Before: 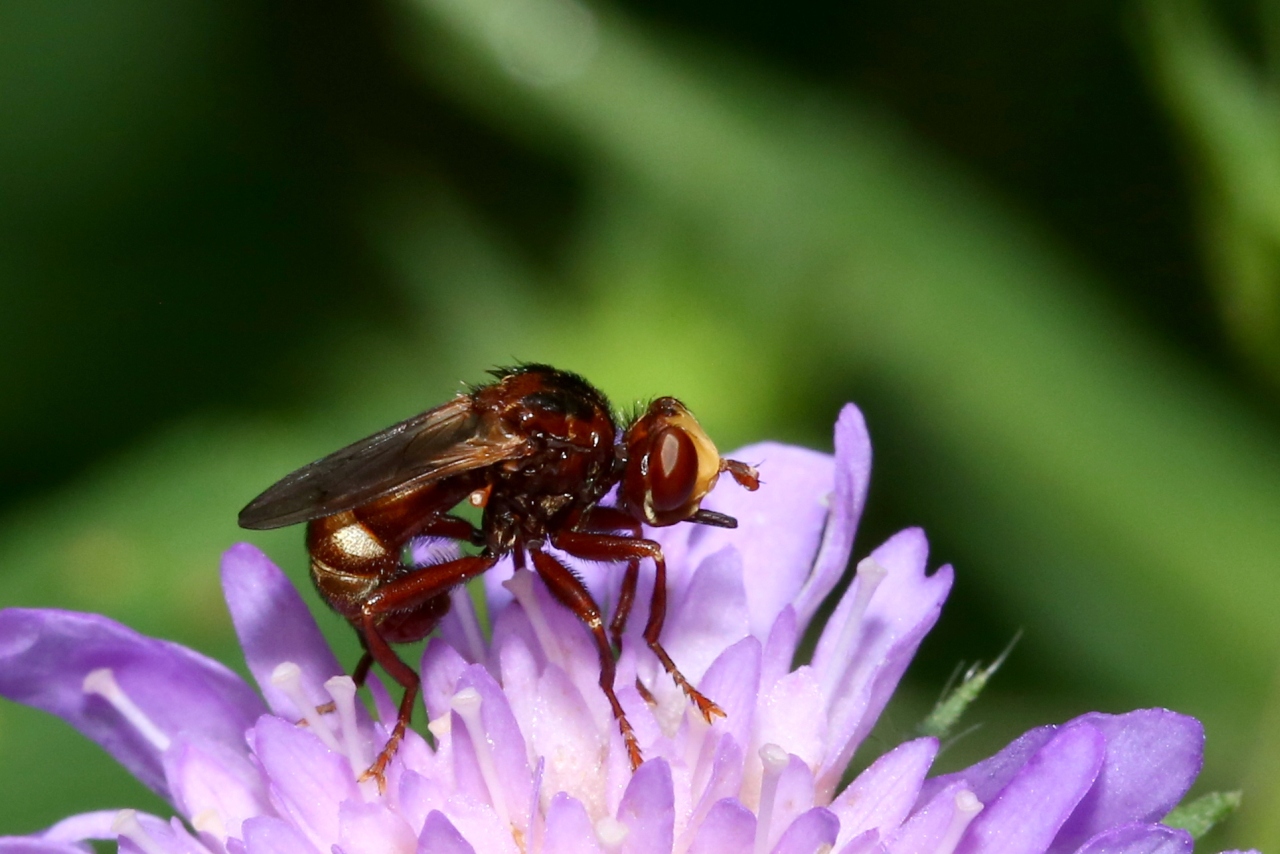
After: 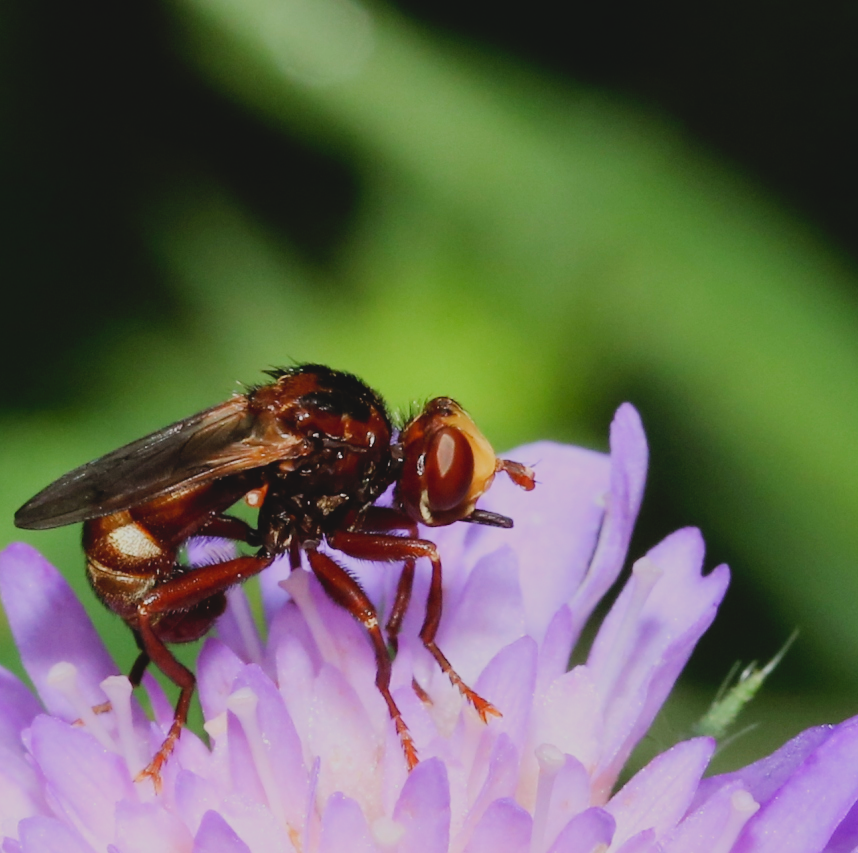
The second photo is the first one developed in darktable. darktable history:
crop and rotate: left 17.531%, right 15.405%
exposure: exposure 0.226 EV, compensate highlight preservation false
filmic rgb: black relative exposure -7.15 EV, white relative exposure 5.39 EV, threshold 5.96 EV, hardness 3.02, enable highlight reconstruction true
contrast brightness saturation: contrast -0.099, brightness 0.042, saturation 0.084
